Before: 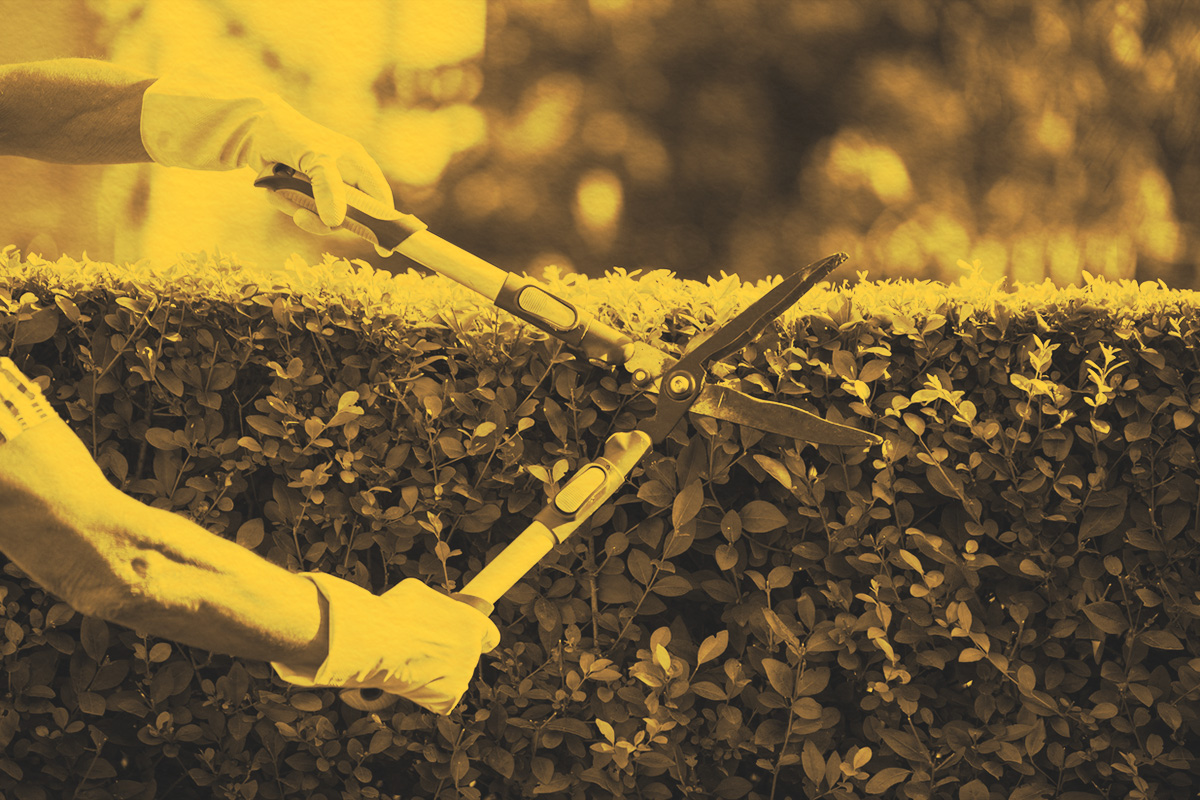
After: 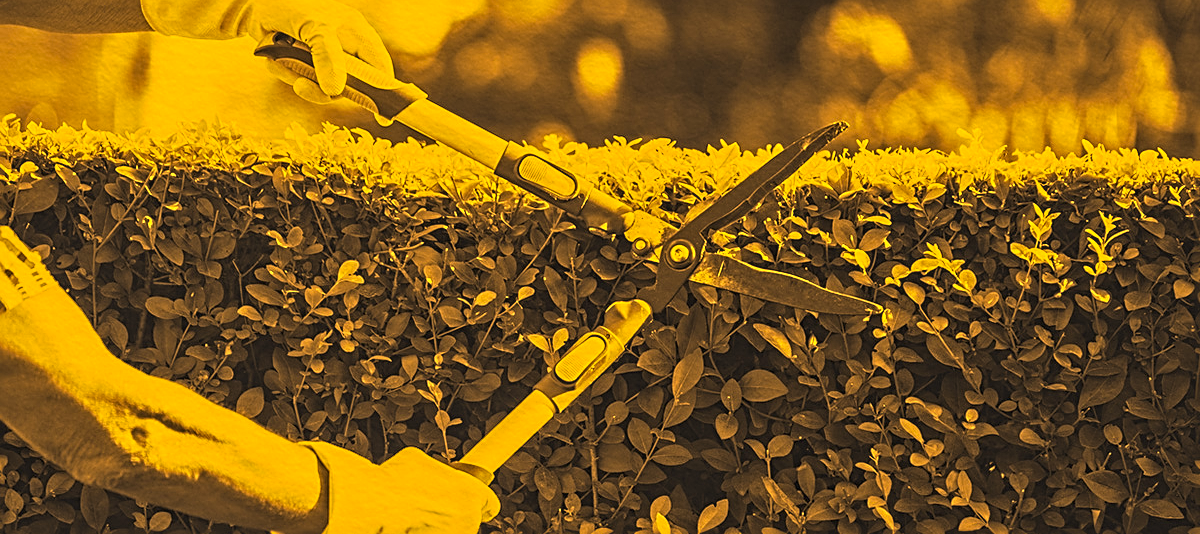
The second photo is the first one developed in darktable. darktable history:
crop: top 16.419%, bottom 16.767%
contrast equalizer: y [[0.5, 0.542, 0.583, 0.625, 0.667, 0.708], [0.5 ×6], [0.5 ×6], [0 ×6], [0 ×6]], mix 0.595
sharpen: on, module defaults
color correction: highlights a* 14.93, highlights b* 31.15
local contrast: detail 110%
tone curve: preserve colors none
